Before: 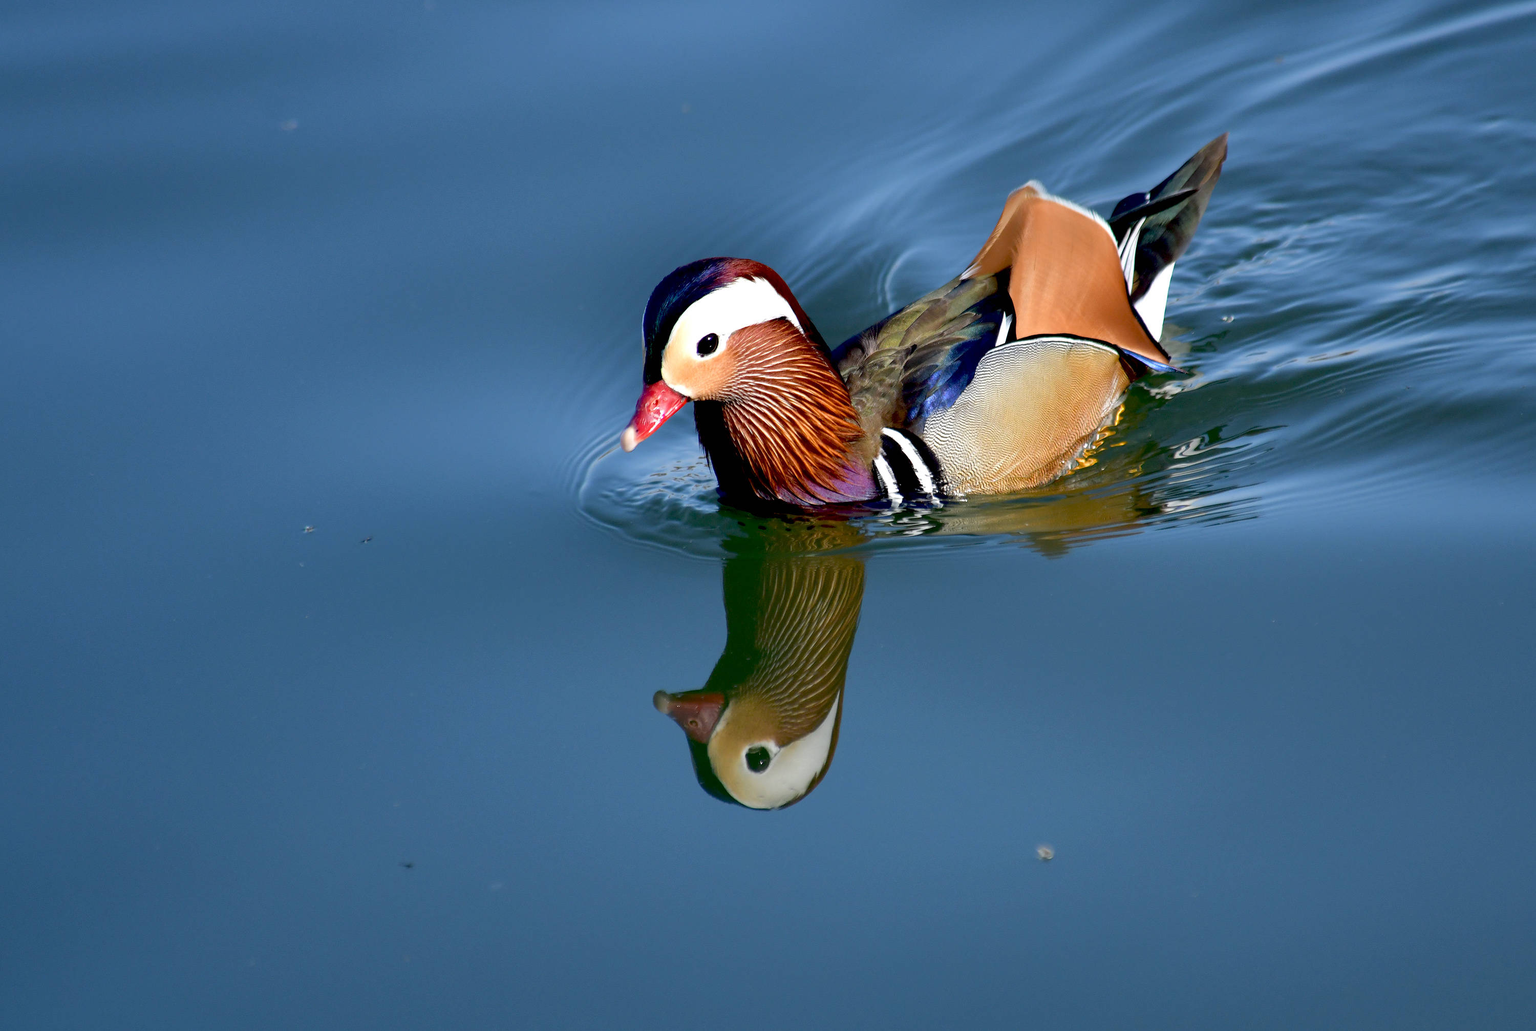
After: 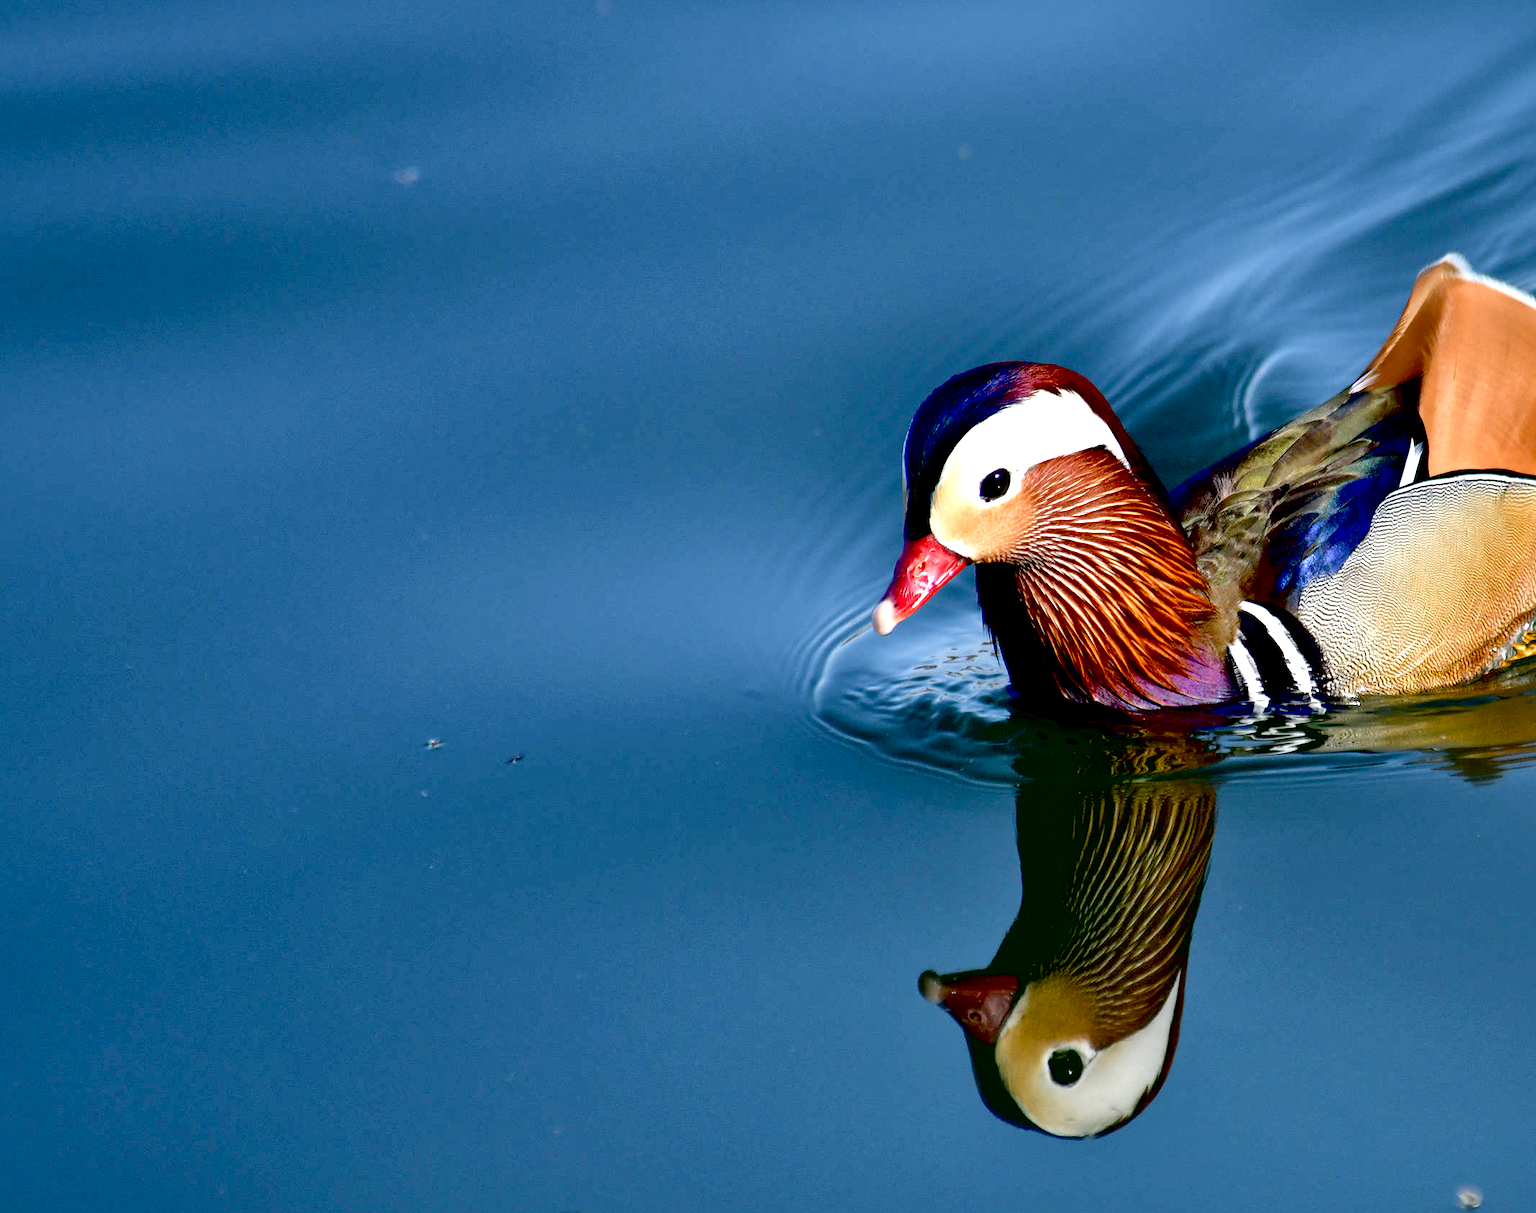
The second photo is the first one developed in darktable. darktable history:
local contrast: mode bilateral grid, contrast 49, coarseness 51, detail 150%, midtone range 0.2
crop: right 28.862%, bottom 16.241%
exposure: black level correction 0.032, exposure 0.314 EV, compensate highlight preservation false
